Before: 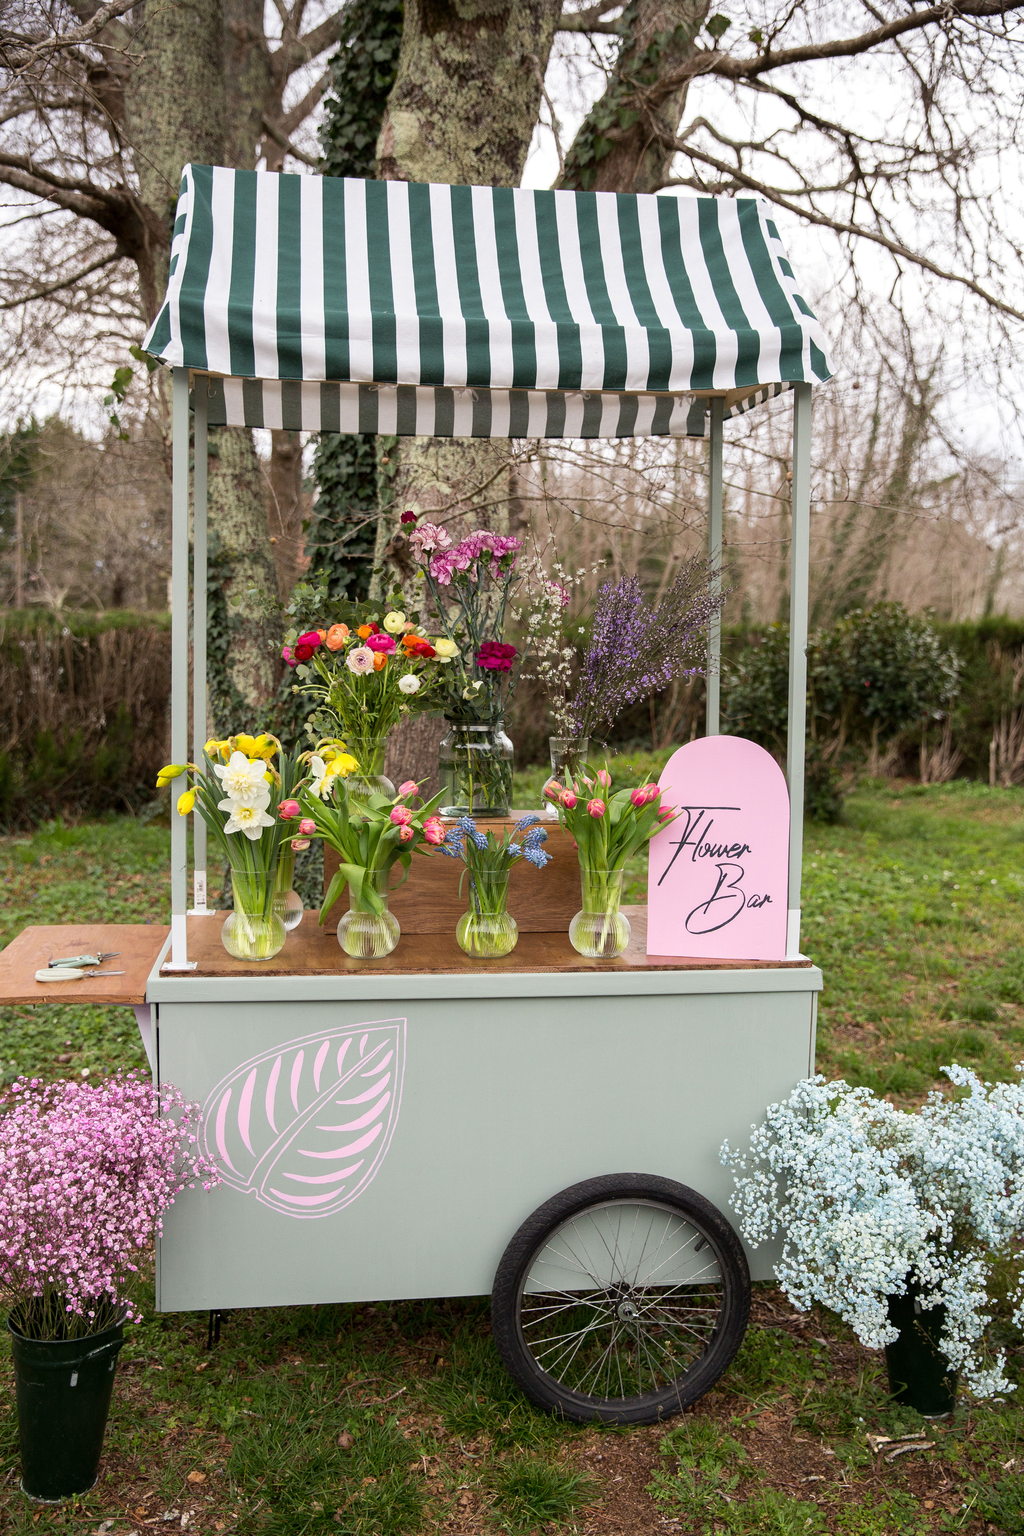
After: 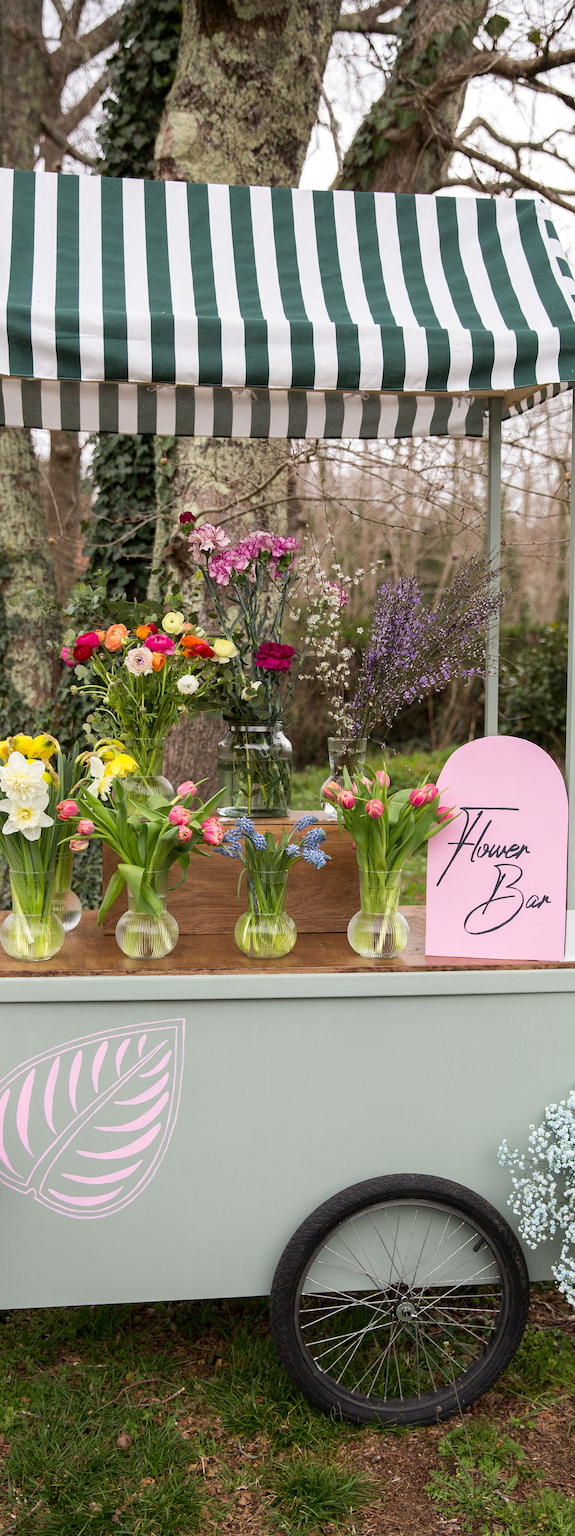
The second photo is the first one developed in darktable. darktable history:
crop: left 21.688%, right 22.063%, bottom 0.001%
